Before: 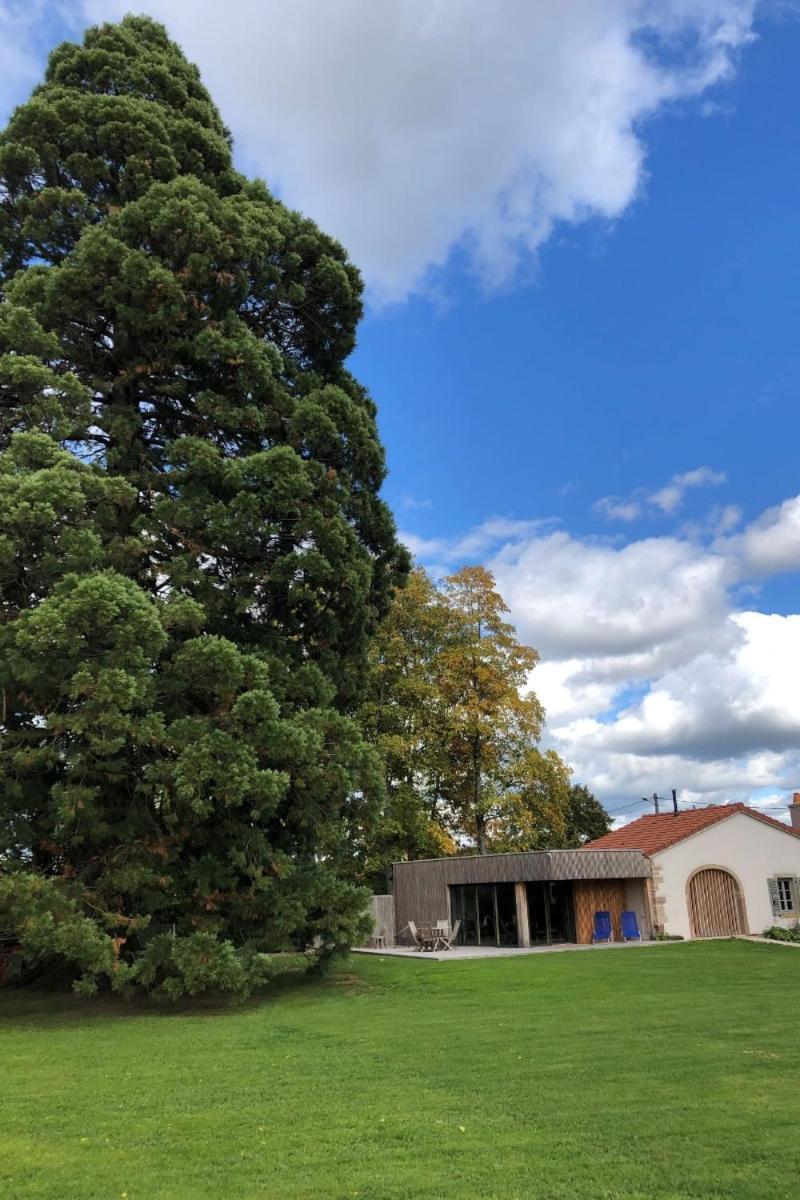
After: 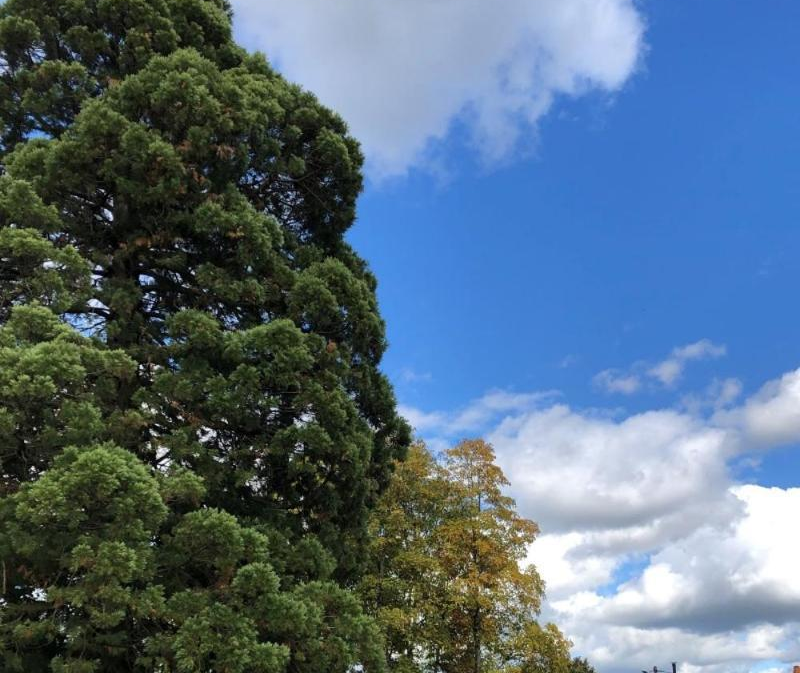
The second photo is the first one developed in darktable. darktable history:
crop and rotate: top 10.605%, bottom 33.274%
